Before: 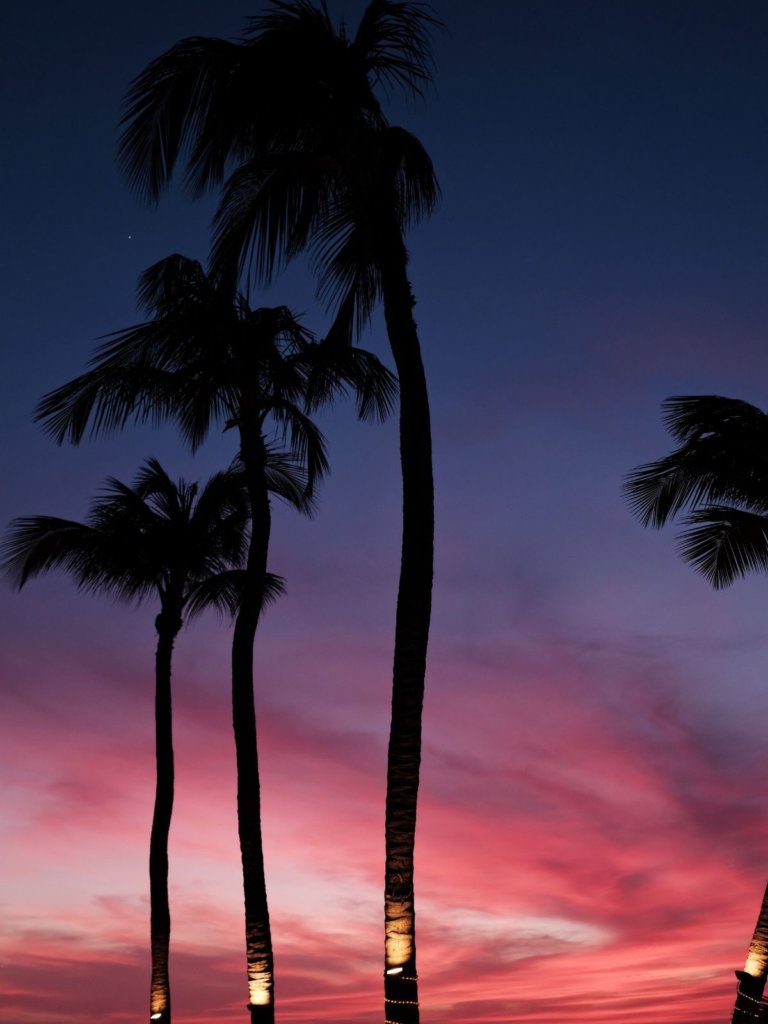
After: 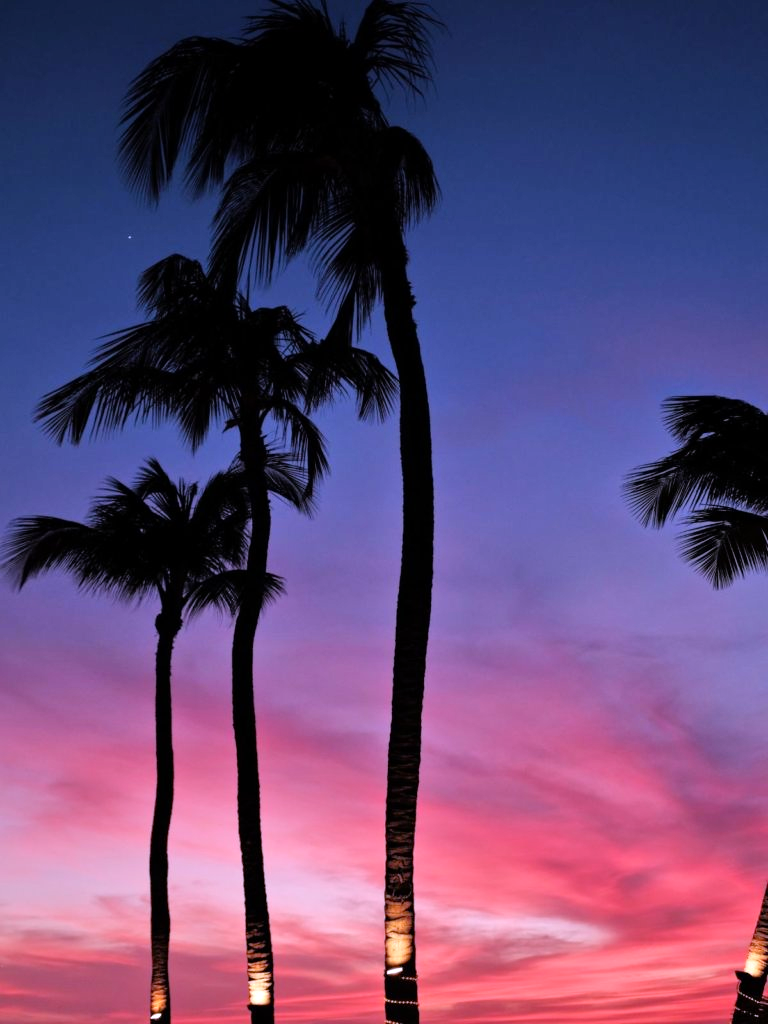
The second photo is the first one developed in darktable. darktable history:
tone equalizer: -7 EV 0.15 EV, -6 EV 0.6 EV, -5 EV 1.15 EV, -4 EV 1.33 EV, -3 EV 1.15 EV, -2 EV 0.6 EV, -1 EV 0.15 EV, mask exposure compensation -0.5 EV
white balance: red 1.042, blue 1.17
